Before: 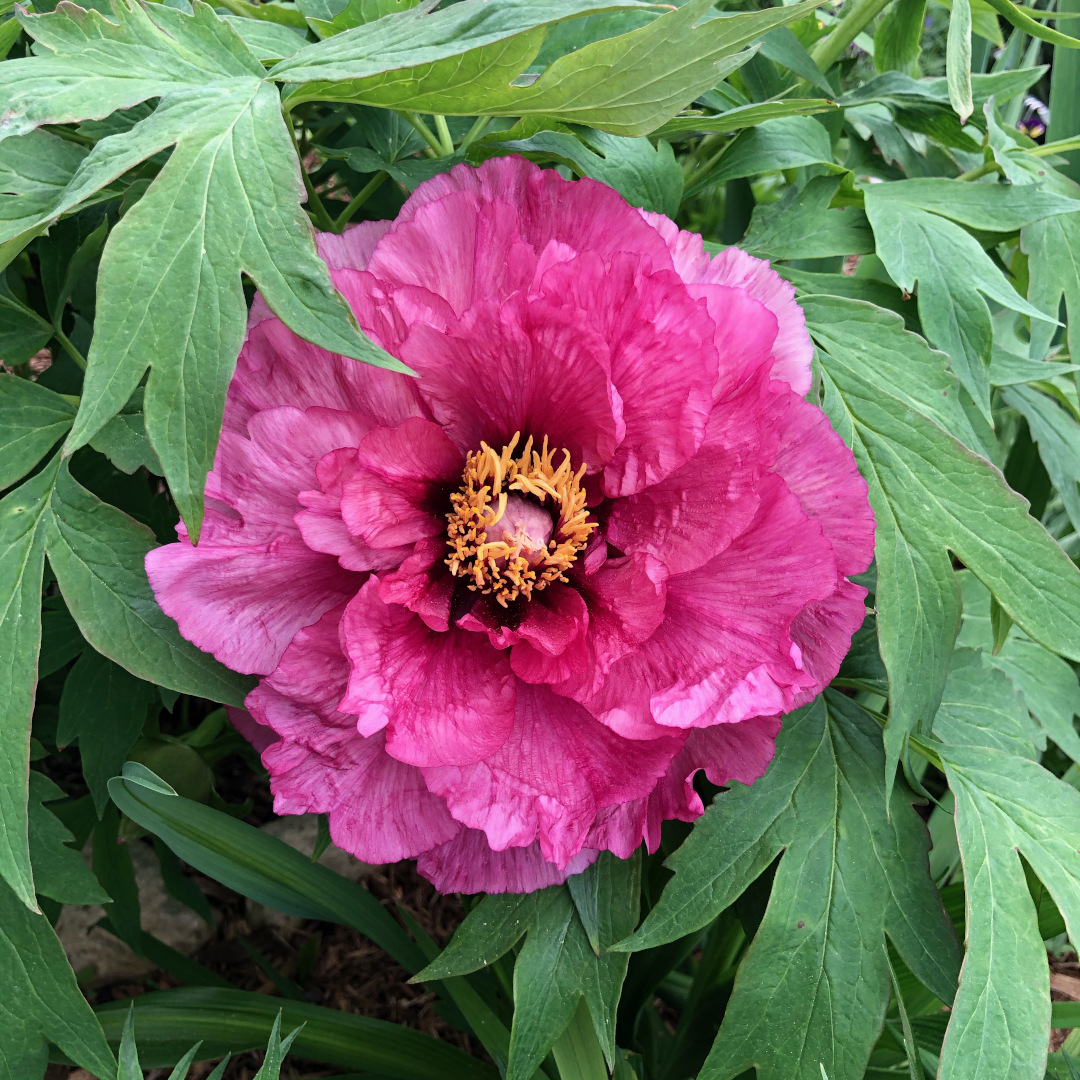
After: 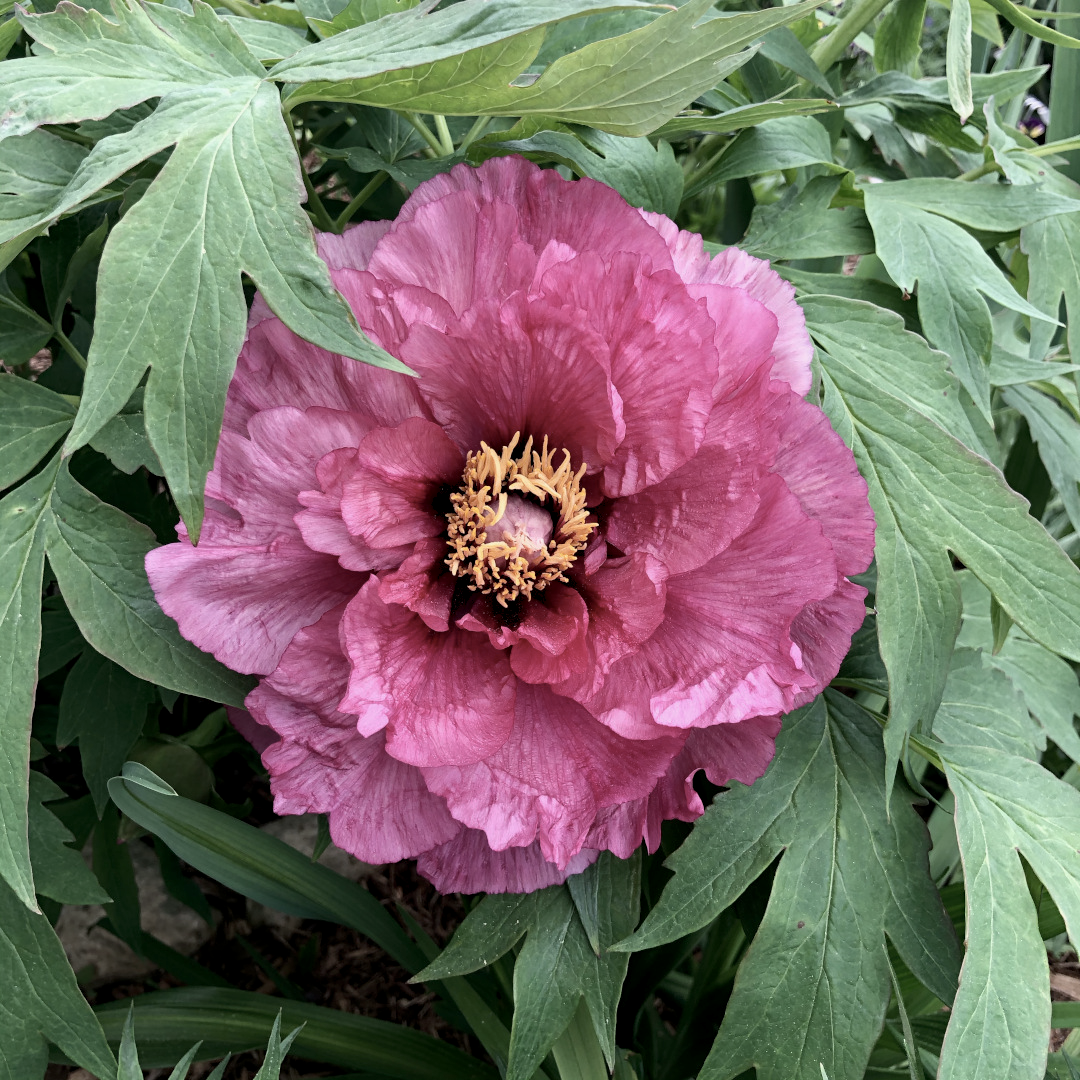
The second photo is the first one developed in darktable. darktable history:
contrast brightness saturation: contrast 0.101, saturation -0.361
